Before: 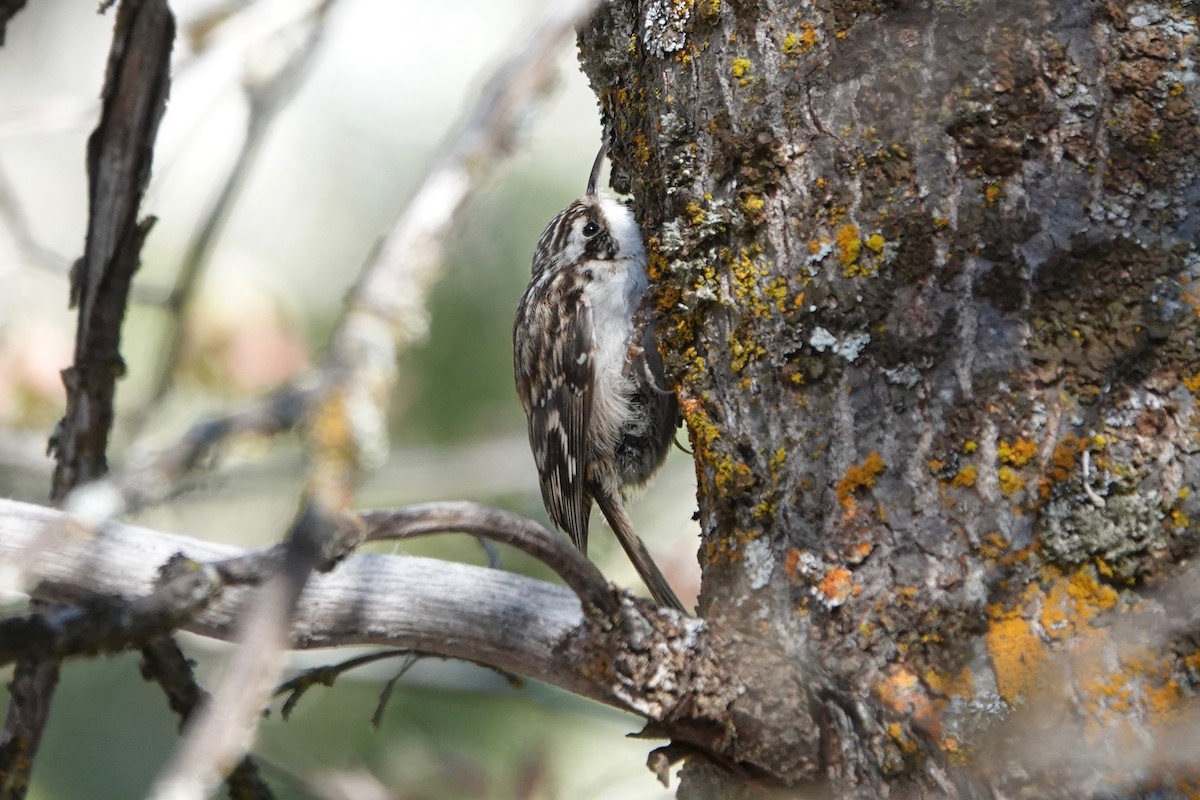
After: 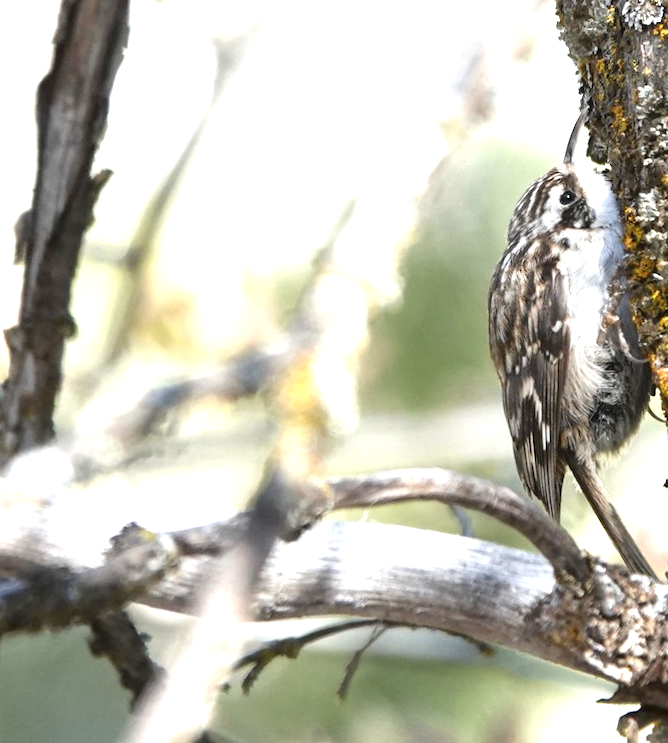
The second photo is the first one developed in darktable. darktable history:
rotate and perspective: rotation 0.679°, lens shift (horizontal) 0.136, crop left 0.009, crop right 0.991, crop top 0.078, crop bottom 0.95
exposure: black level correction 0.001, exposure 1.129 EV, compensate exposure bias true, compensate highlight preservation false
crop: left 5.114%, right 38.589%
color contrast: green-magenta contrast 0.81
